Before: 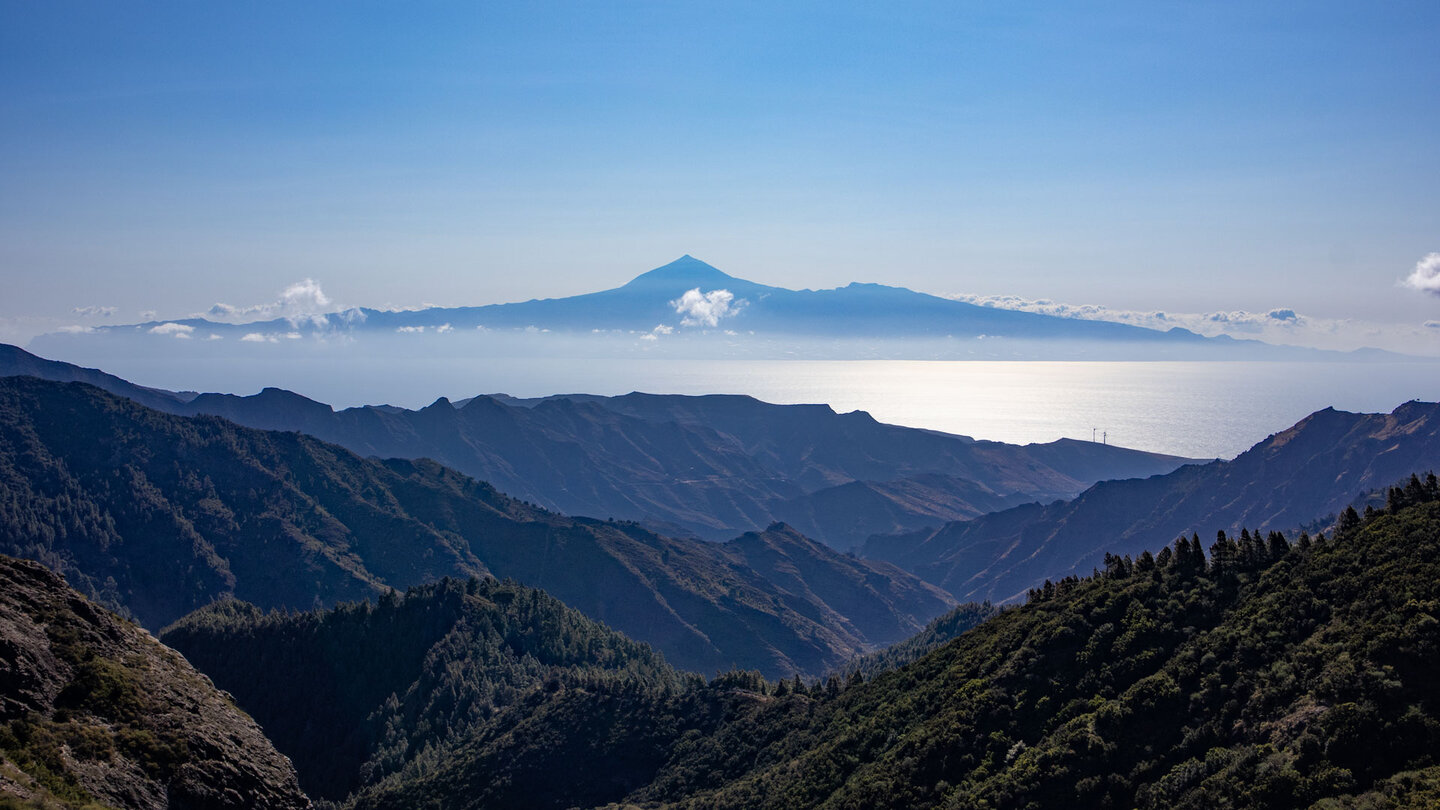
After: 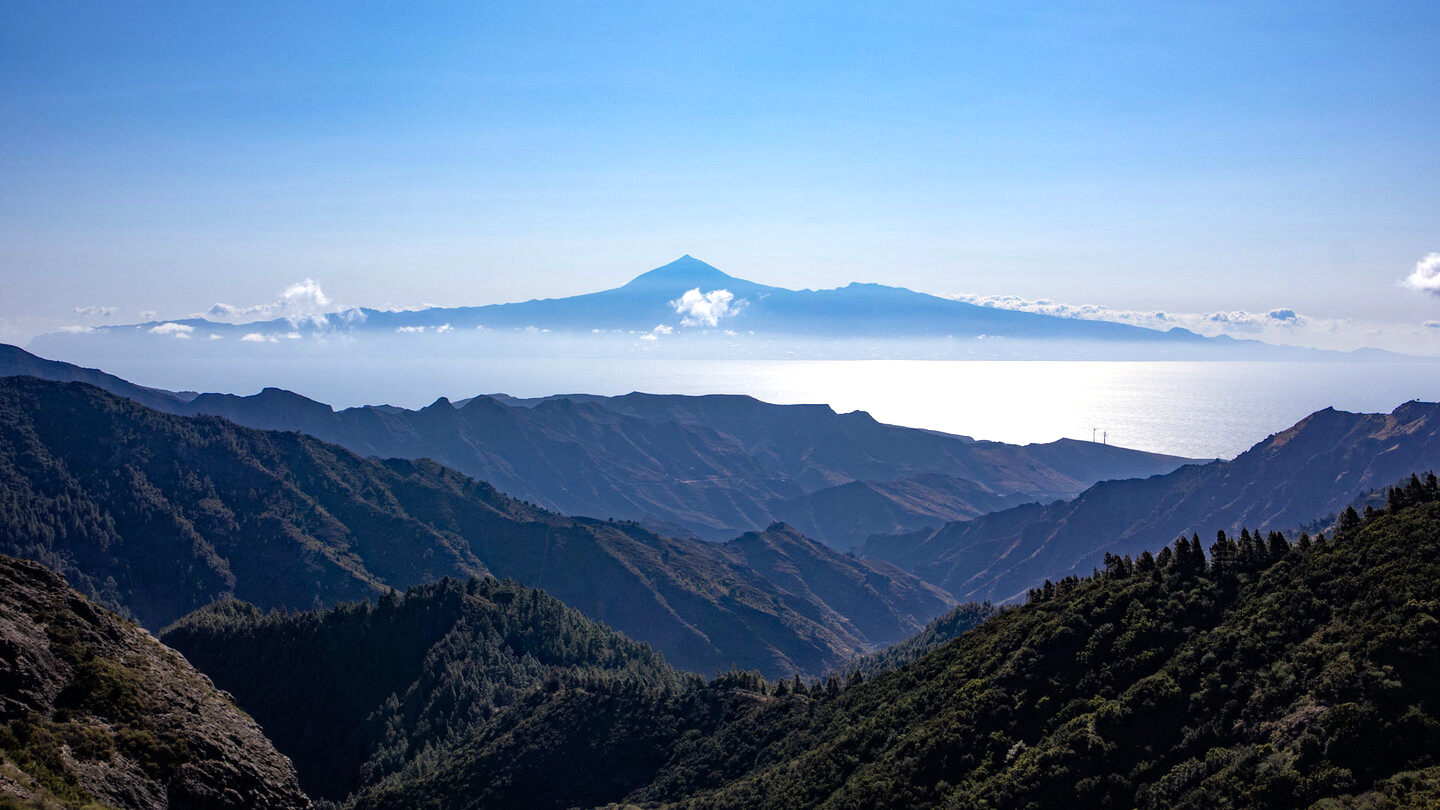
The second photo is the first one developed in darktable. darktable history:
tone equalizer: -8 EV -0.389 EV, -7 EV -0.425 EV, -6 EV -0.314 EV, -5 EV -0.232 EV, -3 EV 0.257 EV, -2 EV 0.326 EV, -1 EV 0.401 EV, +0 EV 0.424 EV
